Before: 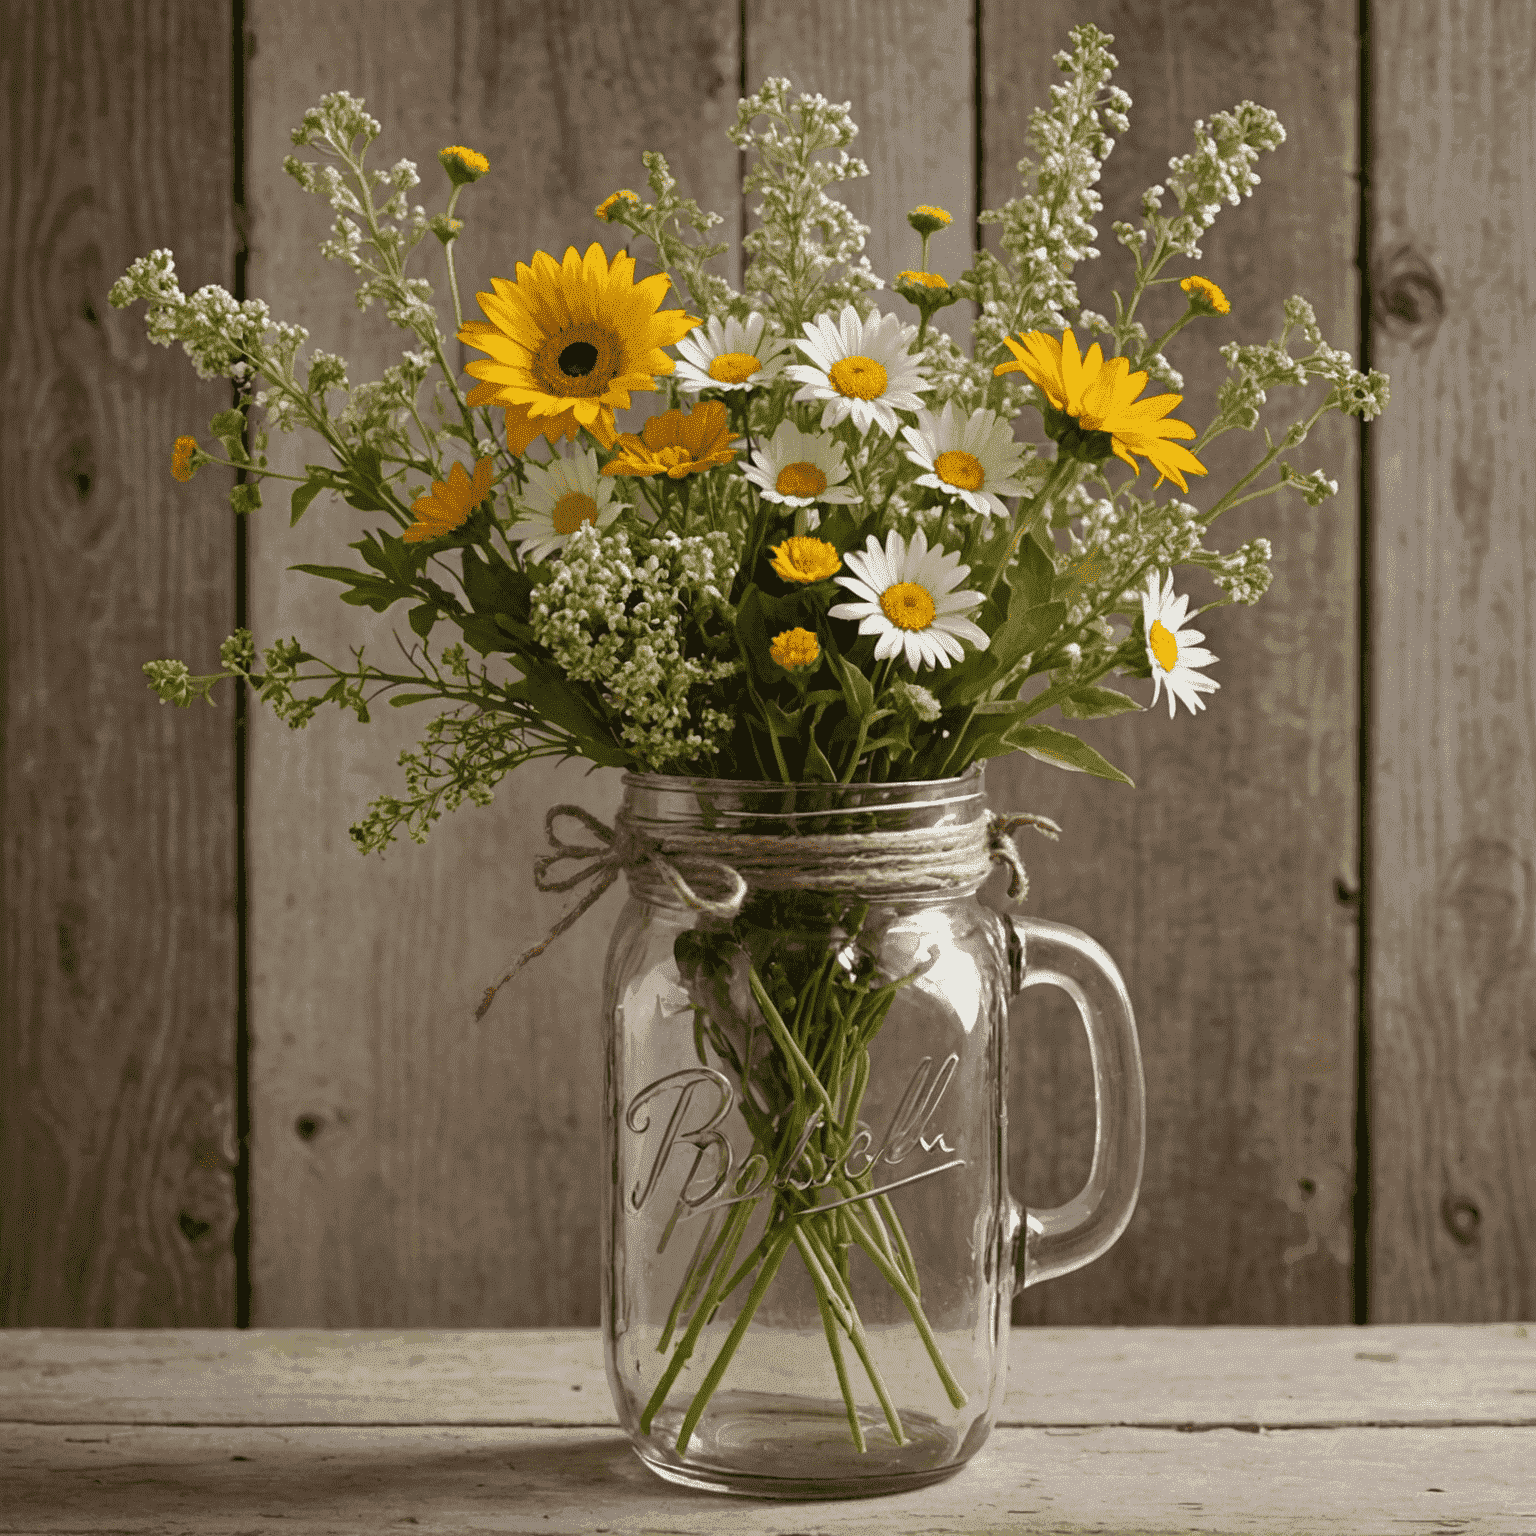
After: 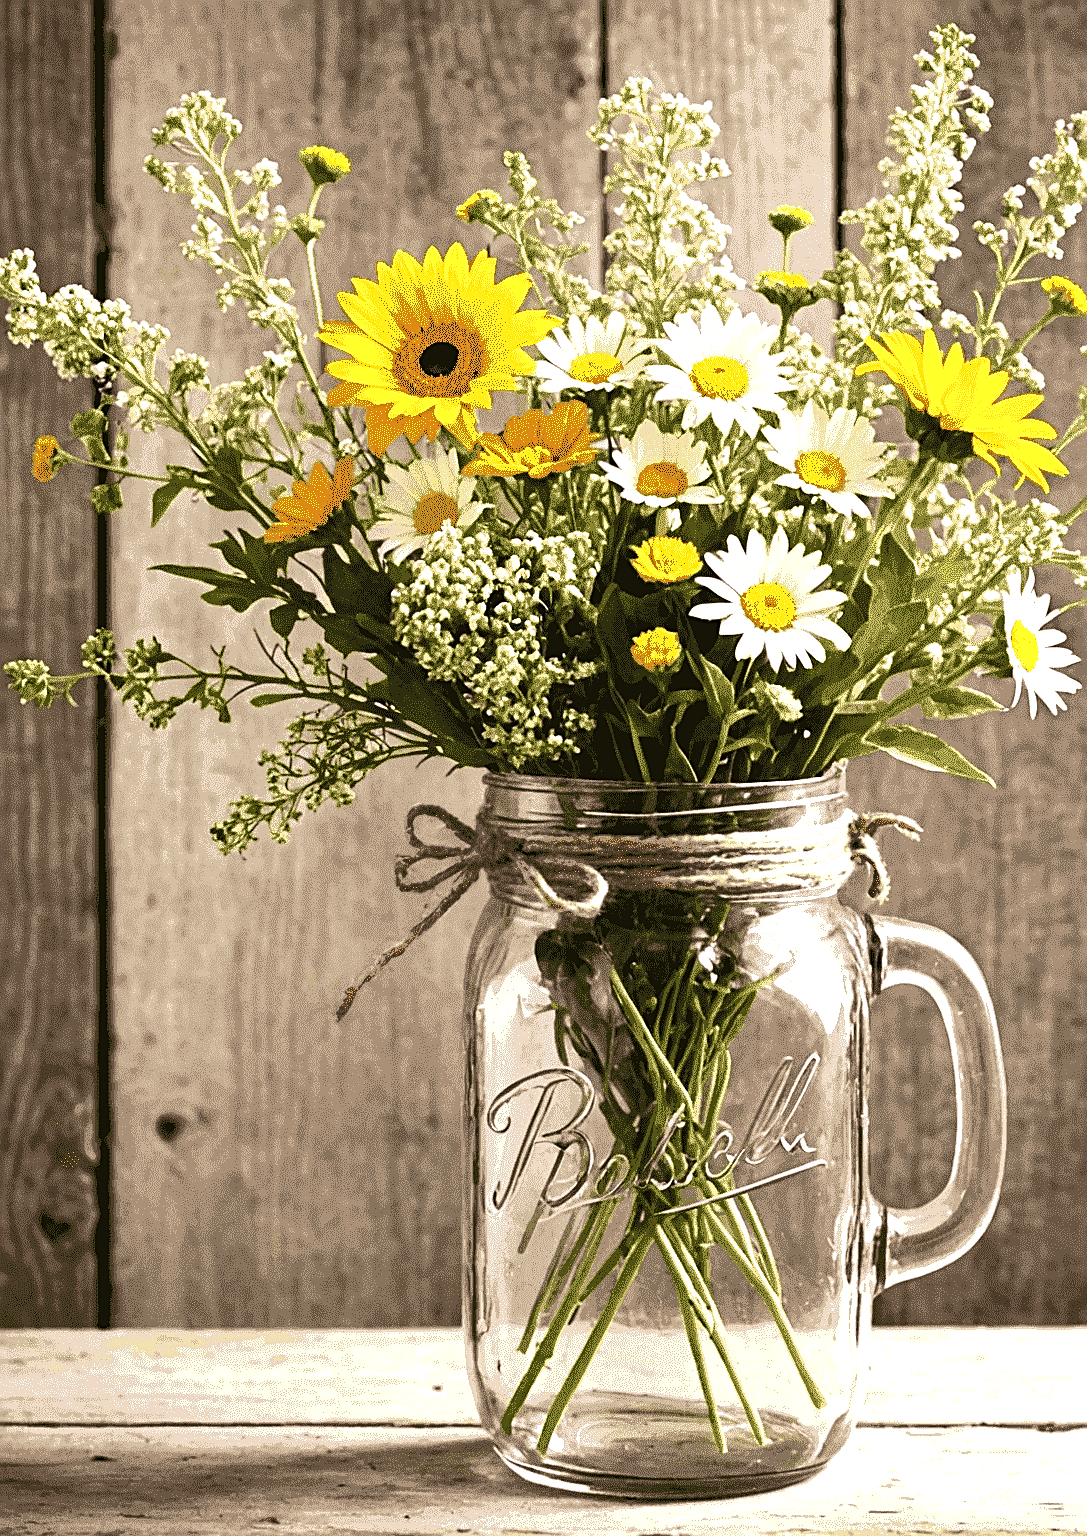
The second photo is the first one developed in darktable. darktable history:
exposure: black level correction 0, exposure 0.7 EV, compensate exposure bias true, compensate highlight preservation false
tone equalizer: -8 EV -1.08 EV, -7 EV -1.01 EV, -6 EV -0.867 EV, -5 EV -0.578 EV, -3 EV 0.578 EV, -2 EV 0.867 EV, -1 EV 1.01 EV, +0 EV 1.08 EV, edges refinement/feathering 500, mask exposure compensation -1.57 EV, preserve details no
crop and rotate: left 9.061%, right 20.142%
sharpen: on, module defaults
